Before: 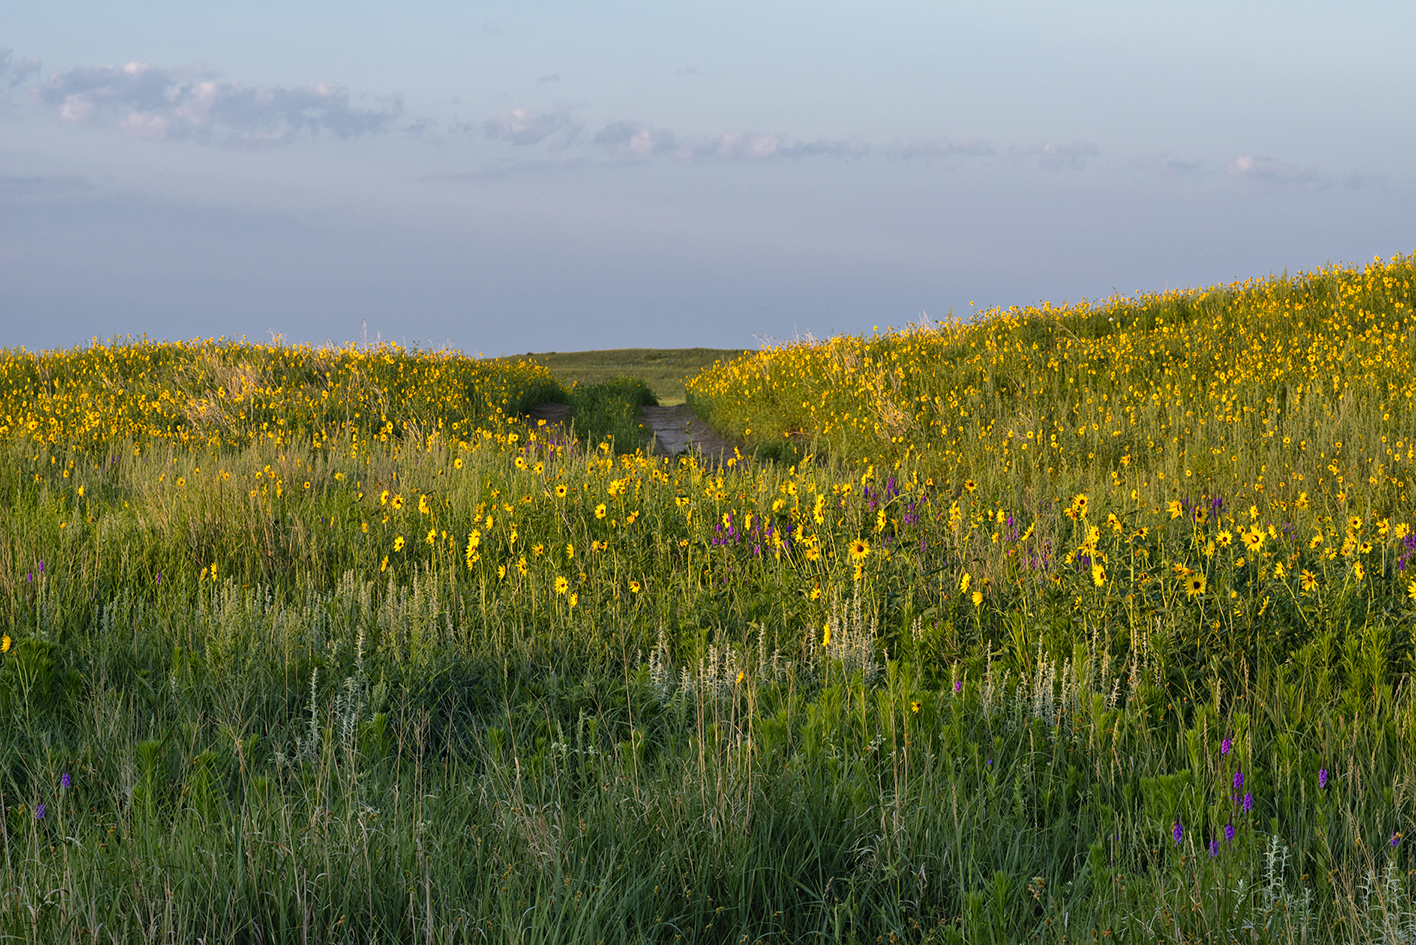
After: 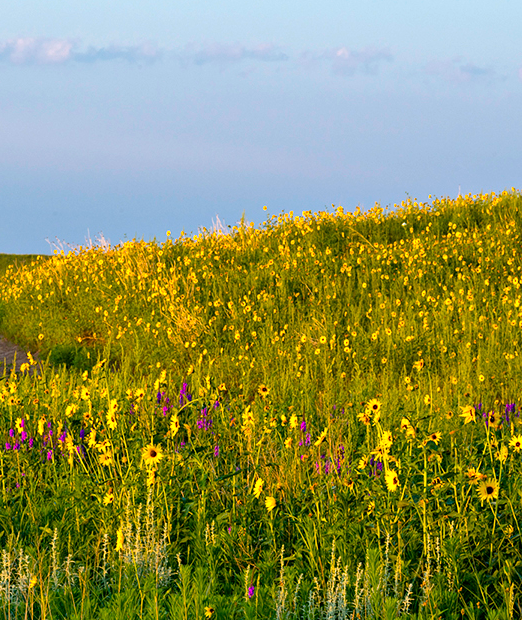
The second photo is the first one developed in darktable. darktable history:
crop and rotate: left 49.936%, top 10.094%, right 13.136%, bottom 24.256%
color balance rgb: perceptual saturation grading › global saturation 36%, perceptual brilliance grading › global brilliance 10%, global vibrance 20%
